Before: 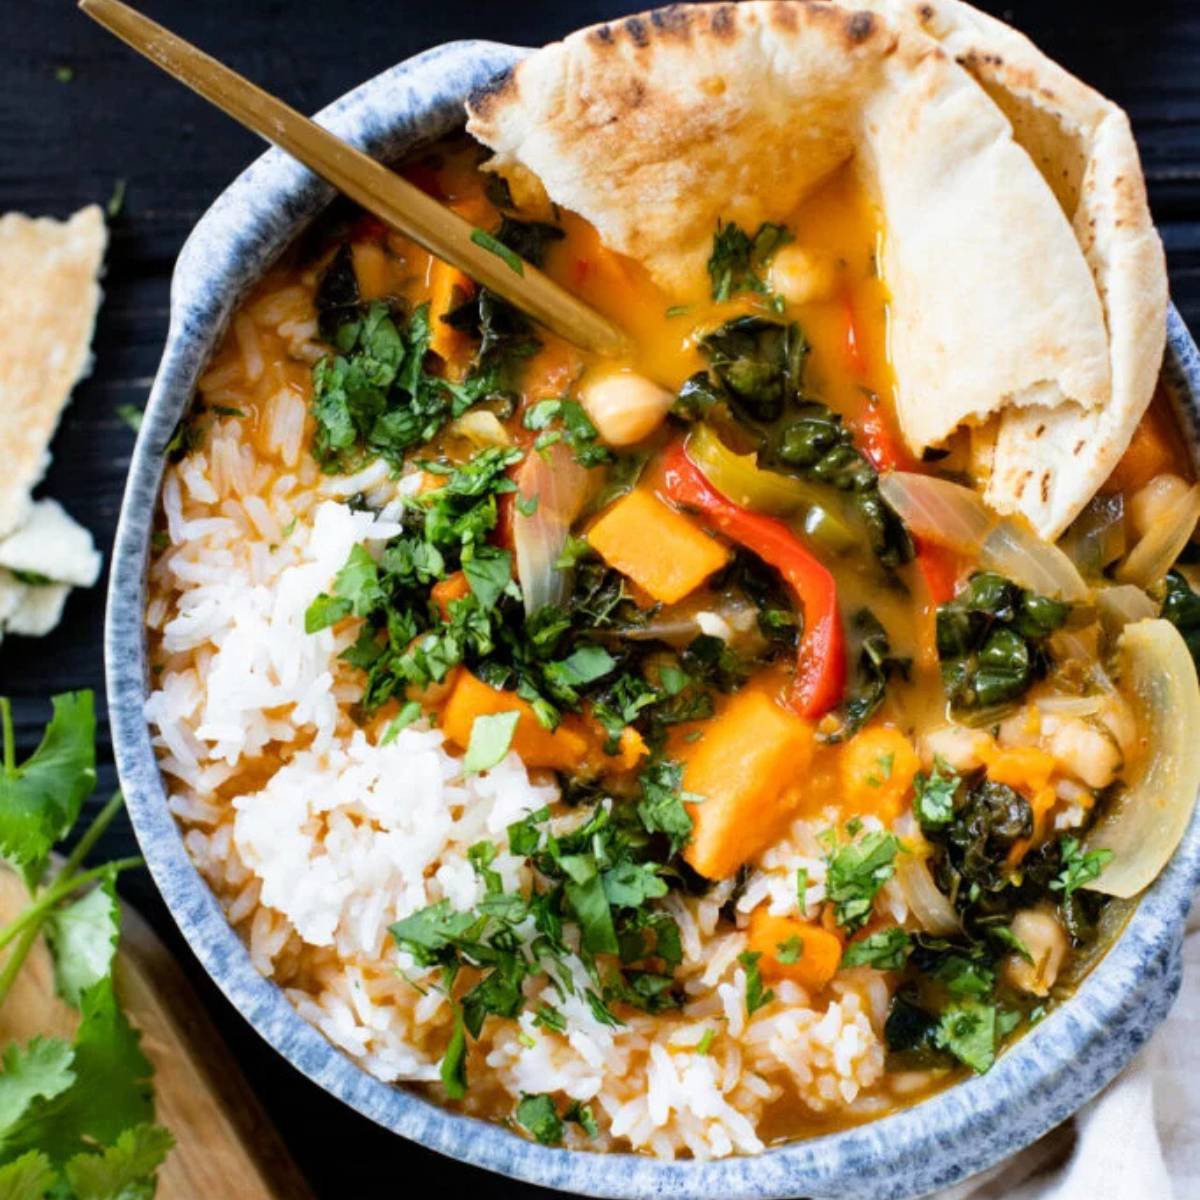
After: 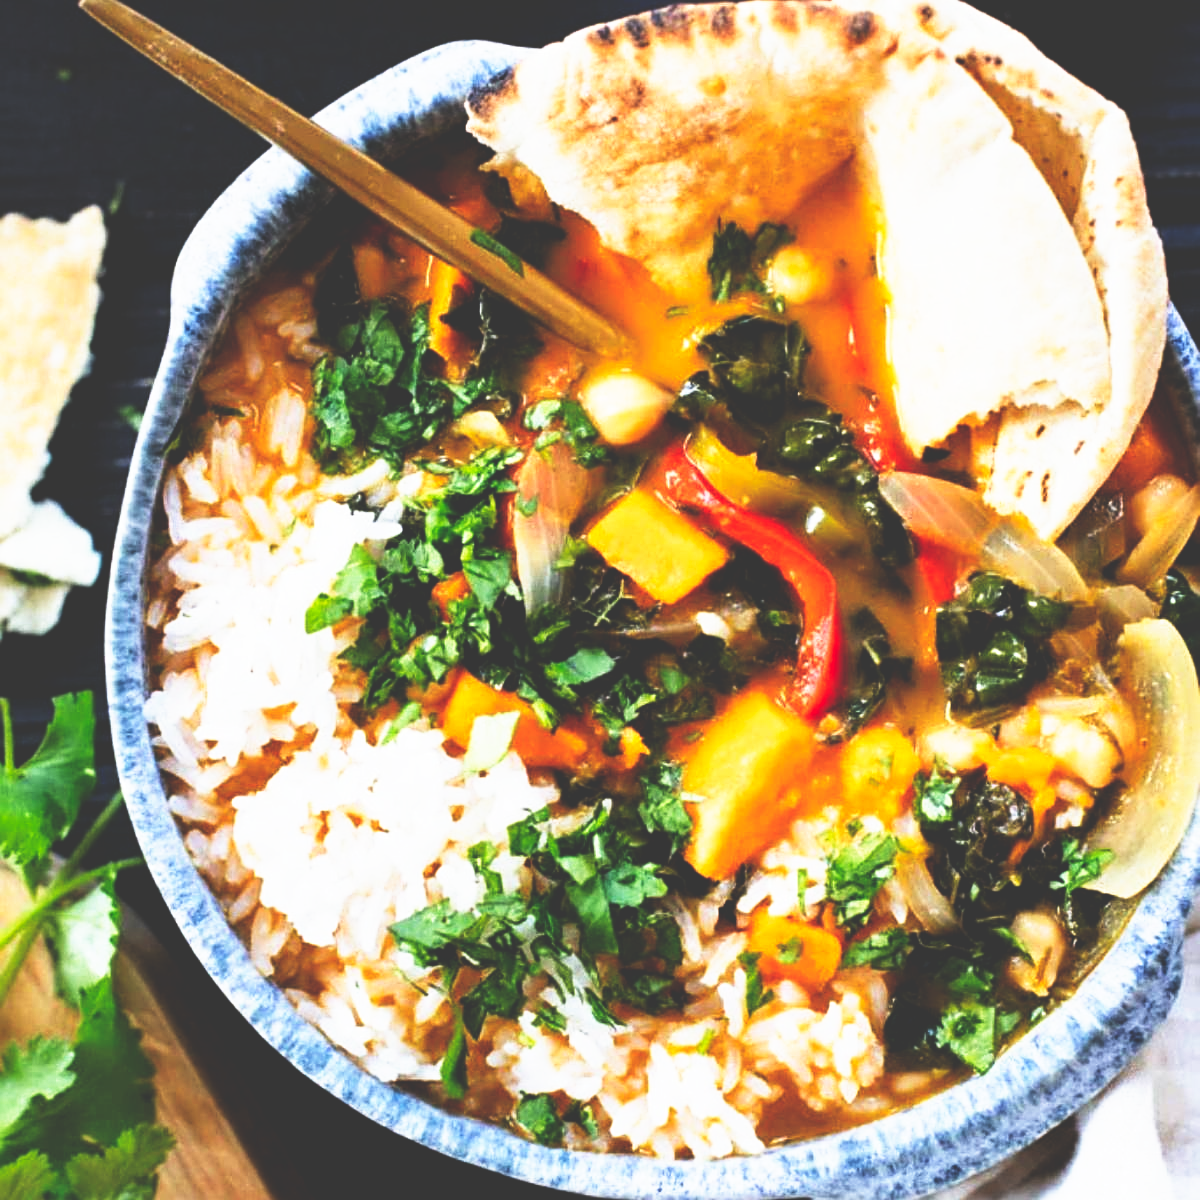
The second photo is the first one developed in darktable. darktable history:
base curve: curves: ch0 [(0, 0.036) (0.007, 0.037) (0.604, 0.887) (1, 1)], preserve colors none
sharpen: on, module defaults
